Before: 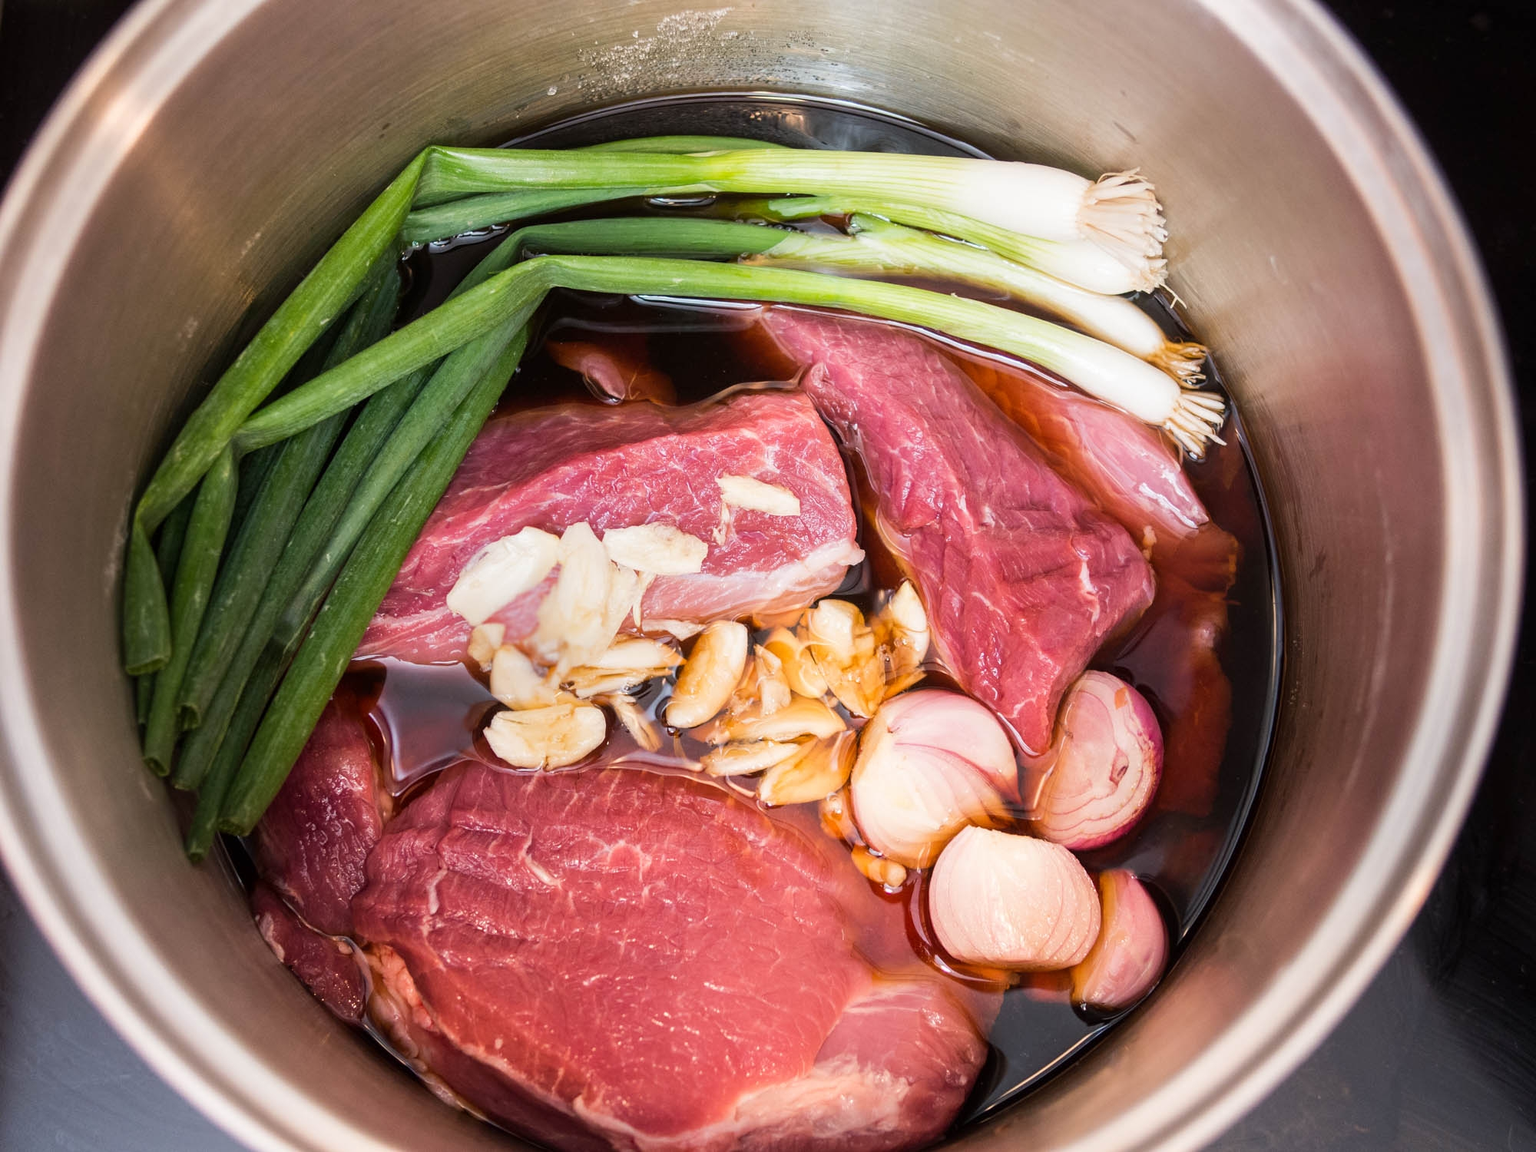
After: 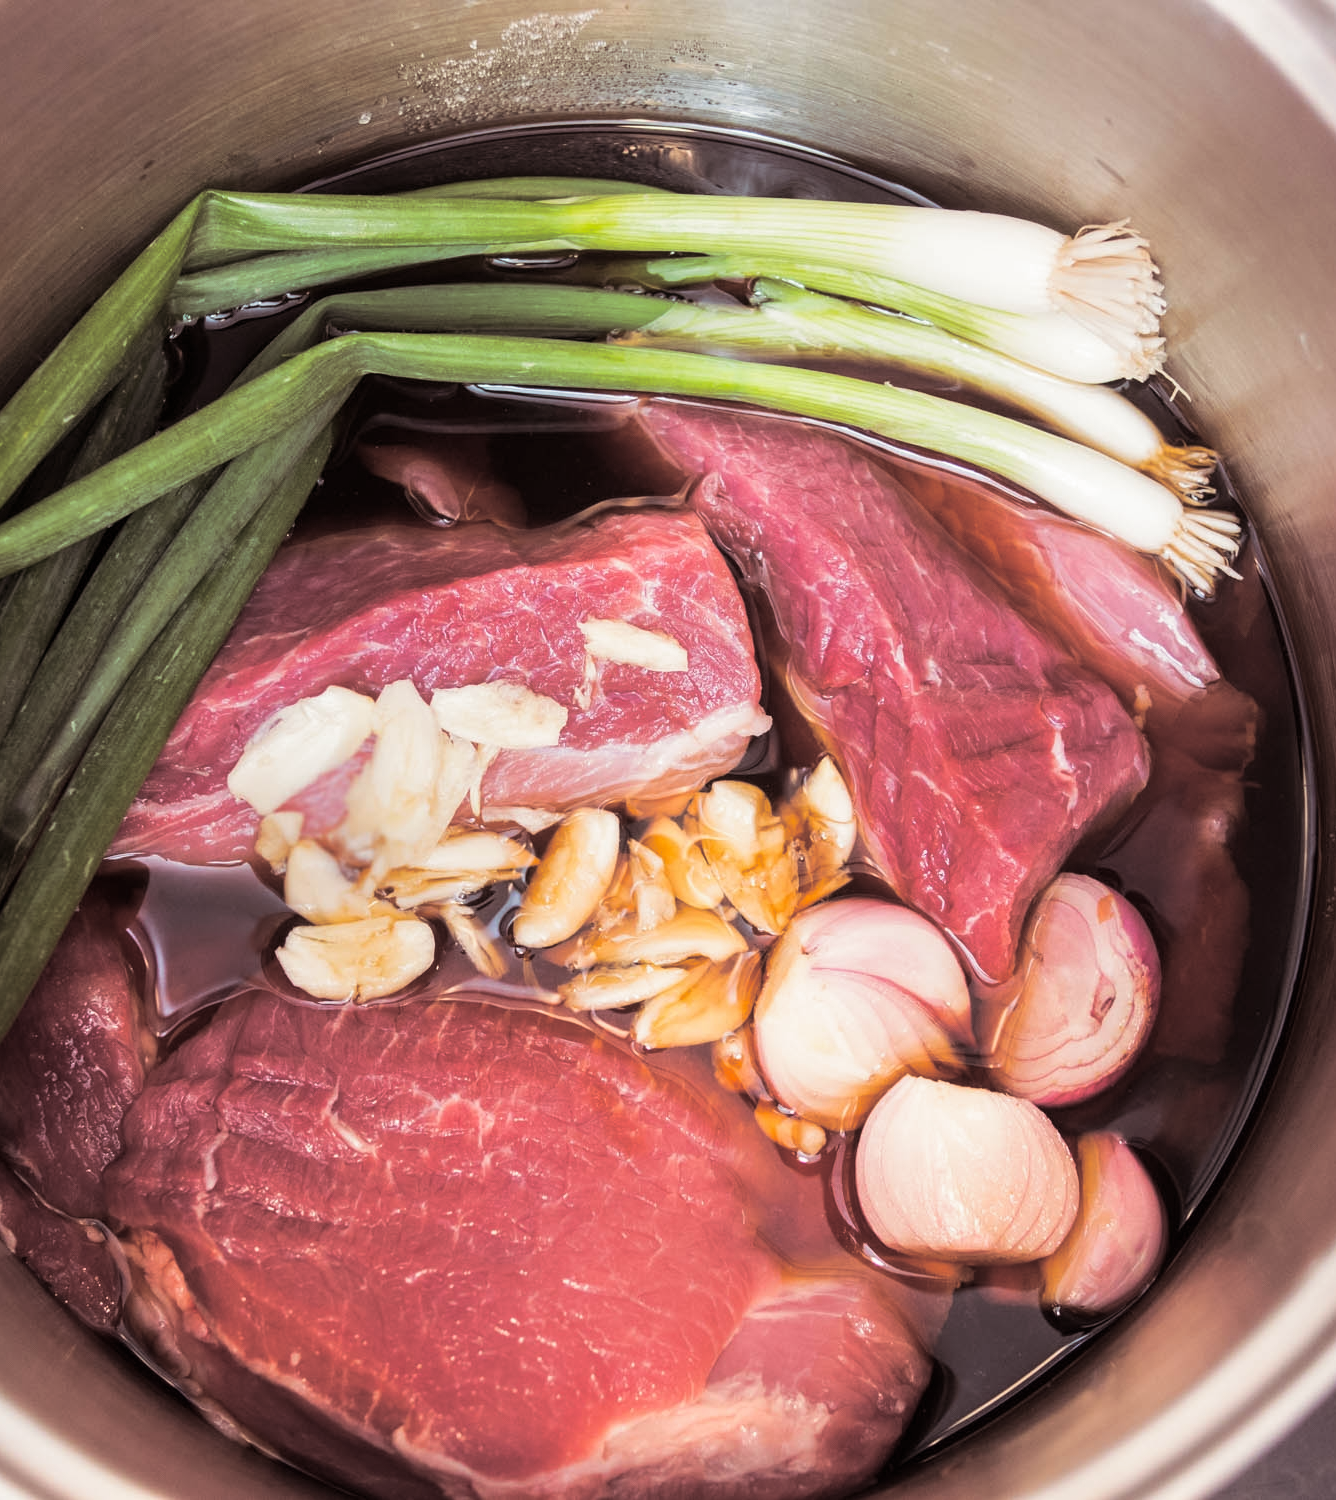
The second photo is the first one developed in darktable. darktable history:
split-toning: shadows › saturation 0.24, highlights › hue 54°, highlights › saturation 0.24
crop and rotate: left 17.732%, right 15.423%
